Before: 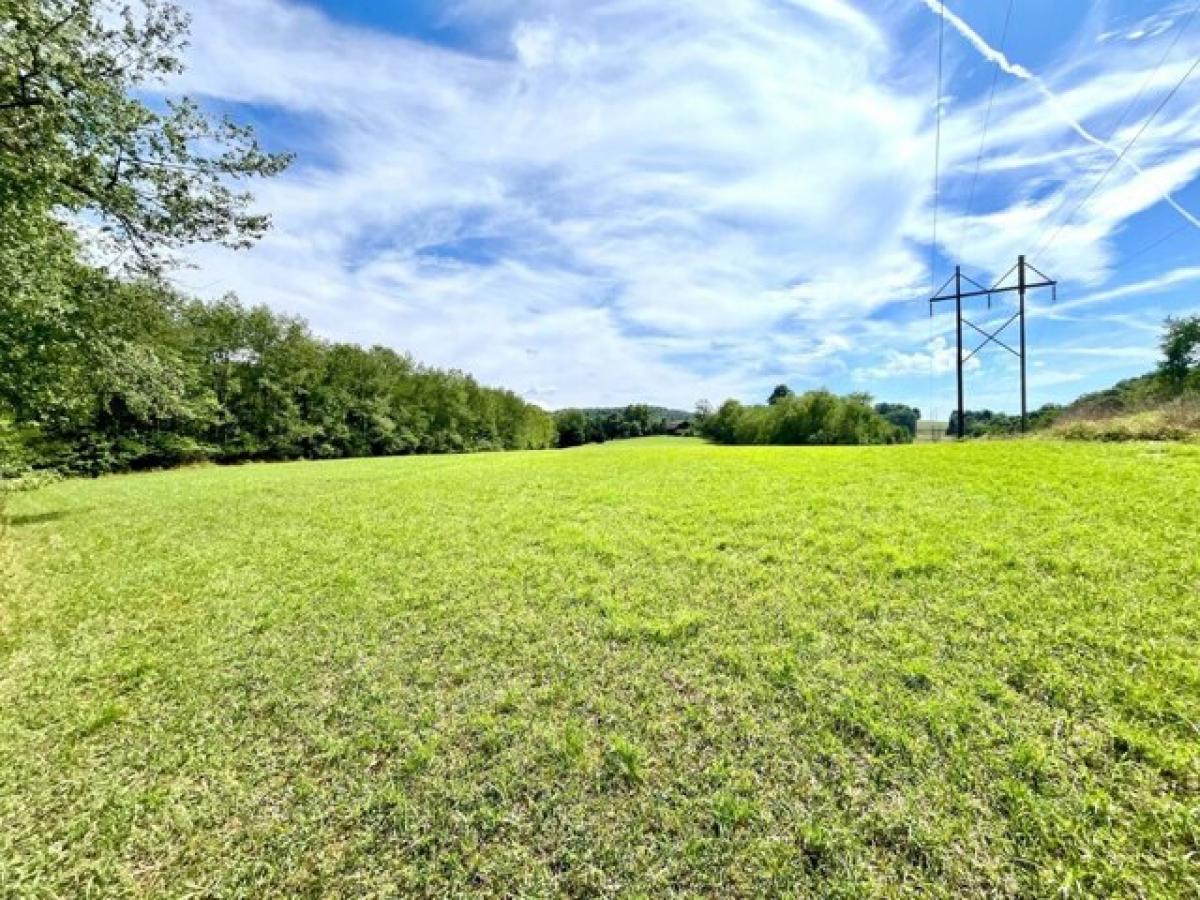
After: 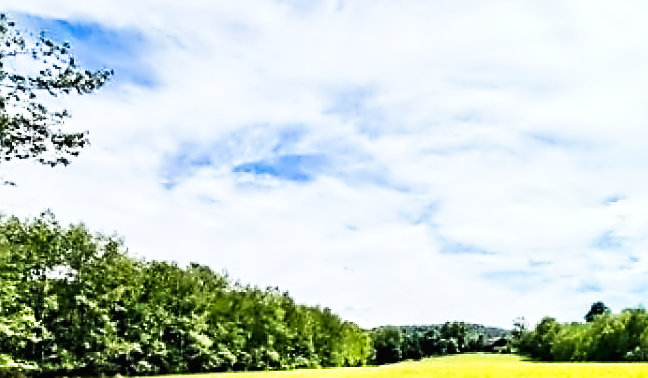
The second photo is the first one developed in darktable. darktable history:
contrast equalizer: y [[0.5, 0.542, 0.583, 0.625, 0.667, 0.708], [0.5 ×6], [0.5 ×6], [0, 0.033, 0.067, 0.1, 0.133, 0.167], [0, 0.05, 0.1, 0.15, 0.2, 0.25]]
sharpen: on, module defaults
tone curve: curves: ch0 [(0, 0.013) (0.198, 0.175) (0.512, 0.582) (0.625, 0.754) (0.81, 0.934) (1, 1)], preserve colors none
crop: left 15.319%, top 9.322%, right 30.648%, bottom 48.671%
